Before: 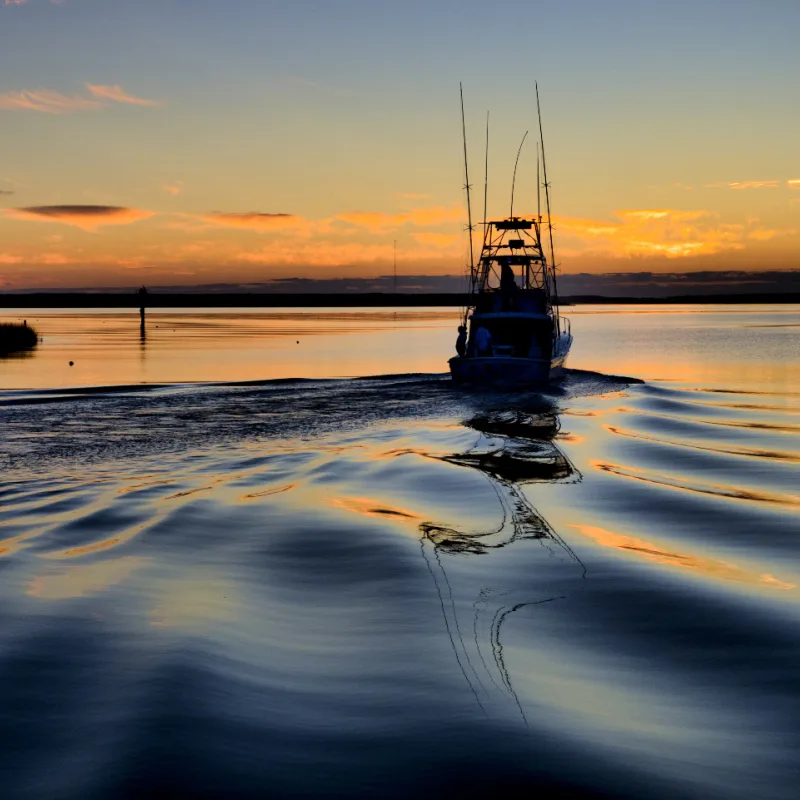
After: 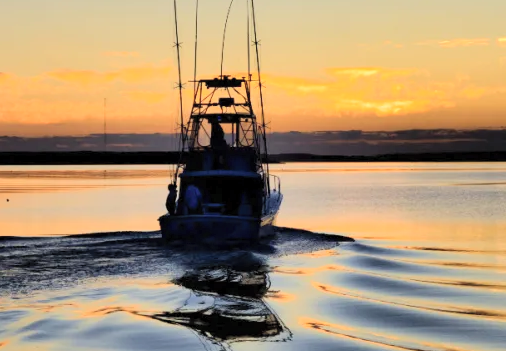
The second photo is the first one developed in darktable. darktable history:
crop: left 36.293%, top 17.791%, right 0.334%, bottom 38.241%
contrast brightness saturation: contrast 0.141, brightness 0.225
